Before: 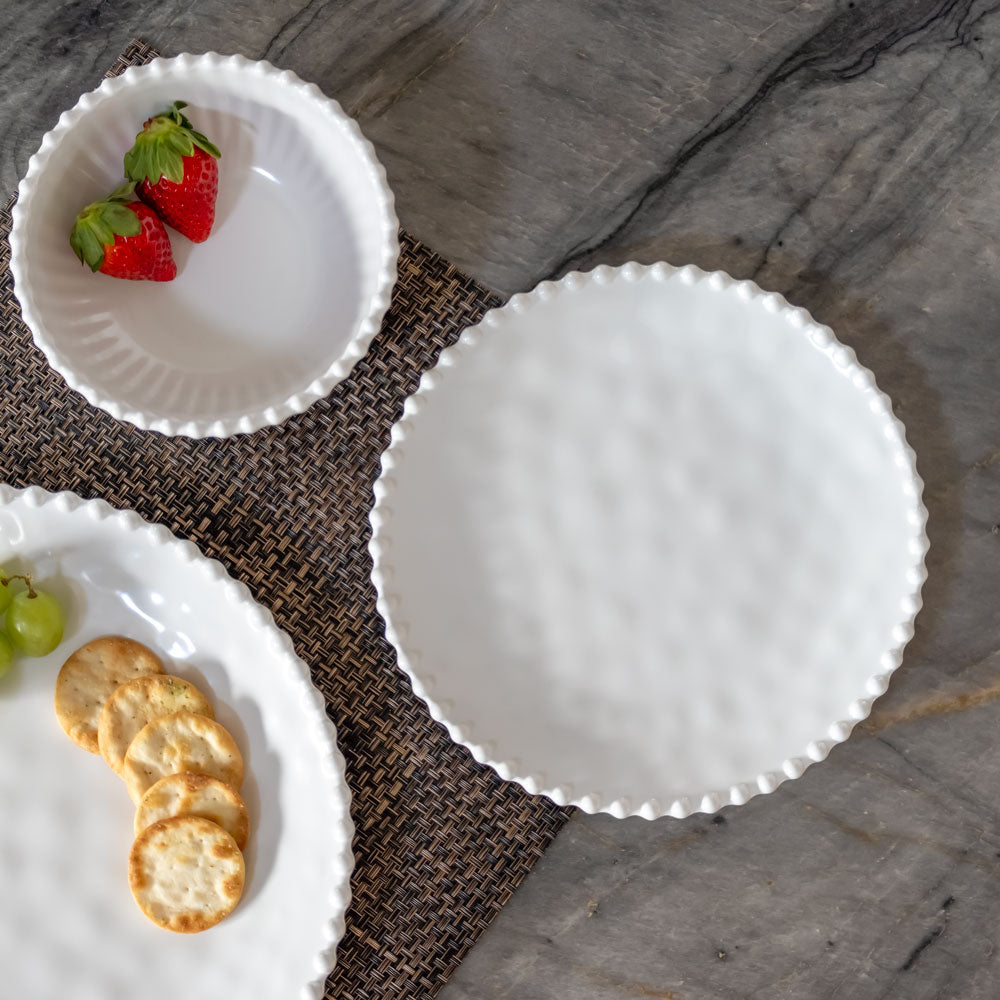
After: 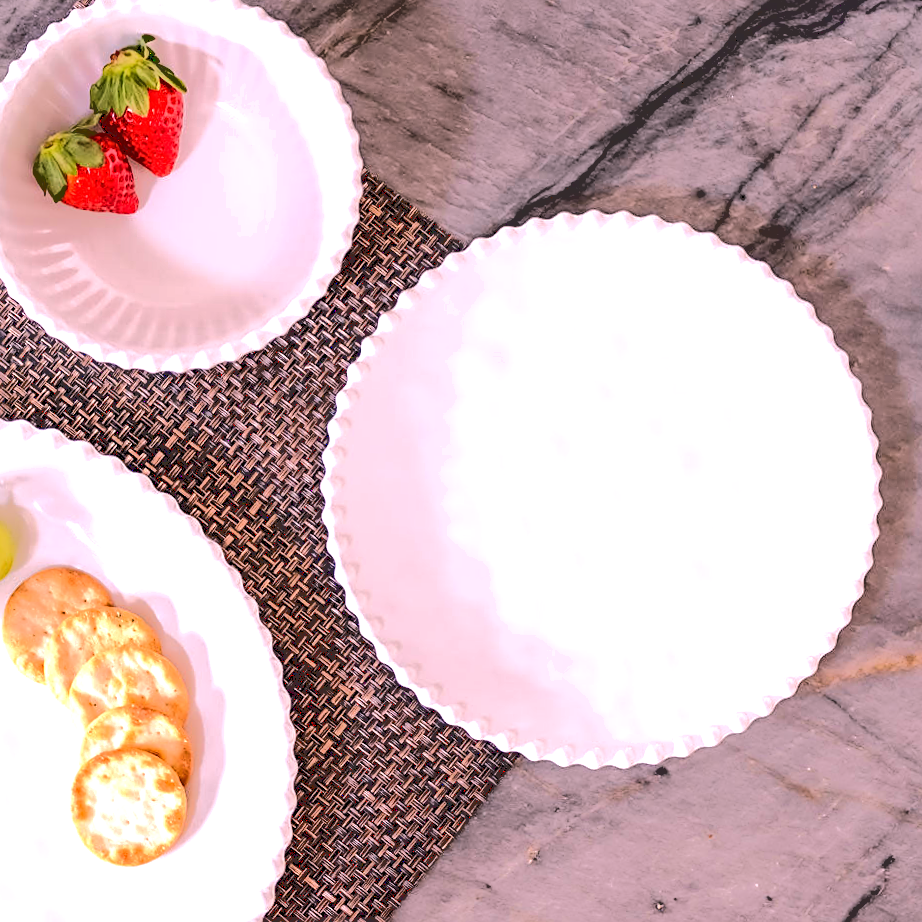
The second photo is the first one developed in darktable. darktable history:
sharpen: on, module defaults
white balance: red 1.188, blue 1.11
base curve: curves: ch0 [(0.065, 0.026) (0.236, 0.358) (0.53, 0.546) (0.777, 0.841) (0.924, 0.992)], preserve colors average RGB
crop and rotate: angle -1.96°, left 3.097%, top 4.154%, right 1.586%, bottom 0.529%
exposure: black level correction 0, exposure 0.7 EV, compensate exposure bias true, compensate highlight preservation false
